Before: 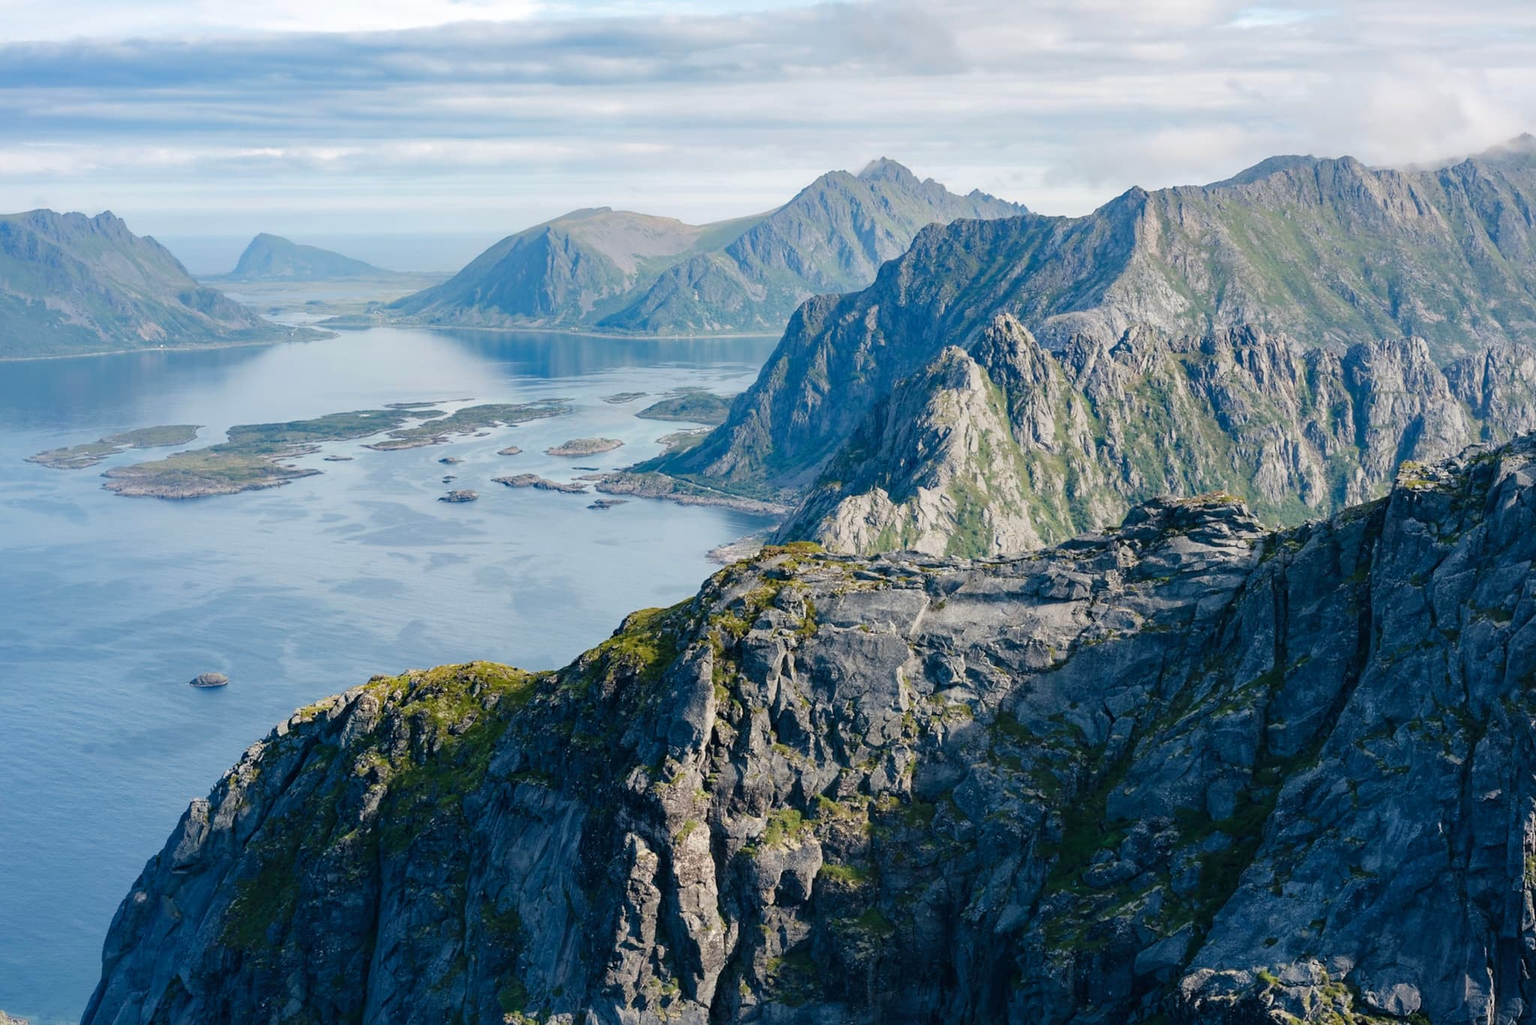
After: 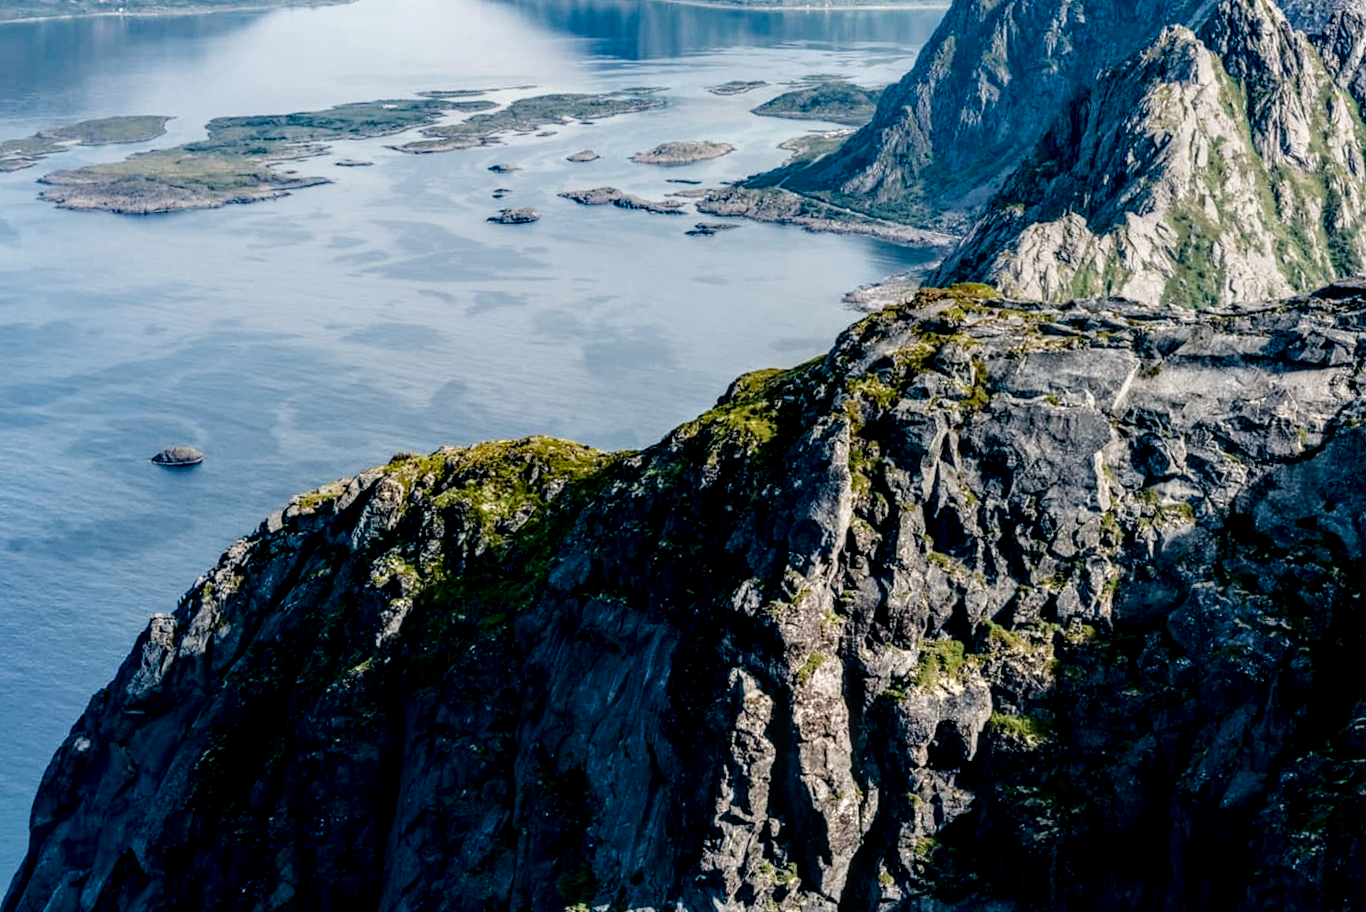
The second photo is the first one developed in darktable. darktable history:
crop and rotate: angle -0.82°, left 3.85%, top 31.828%, right 27.992%
filmic rgb: black relative exposure -5 EV, white relative exposure 3.5 EV, hardness 3.19, contrast 1.2, highlights saturation mix -50%
color balance rgb: shadows lift › chroma 1%, shadows lift › hue 113°, highlights gain › chroma 0.2%, highlights gain › hue 333°, perceptual saturation grading › global saturation 20%, perceptual saturation grading › highlights -25%, perceptual saturation grading › shadows 25%, contrast -10%
shadows and highlights: shadows -62.32, white point adjustment -5.22, highlights 61.59
local contrast: highlights 0%, shadows 0%, detail 182%
